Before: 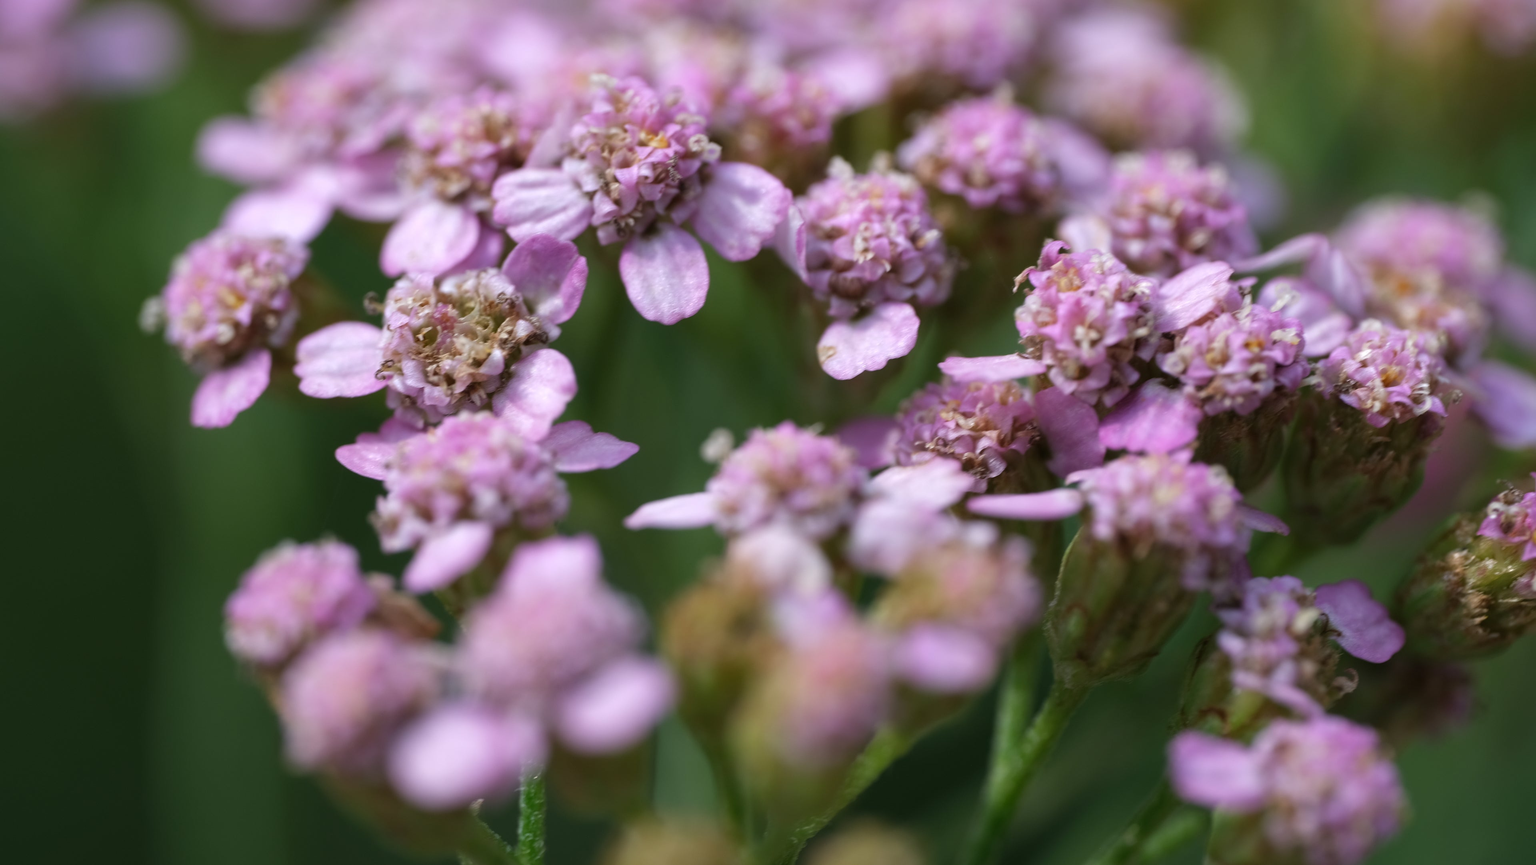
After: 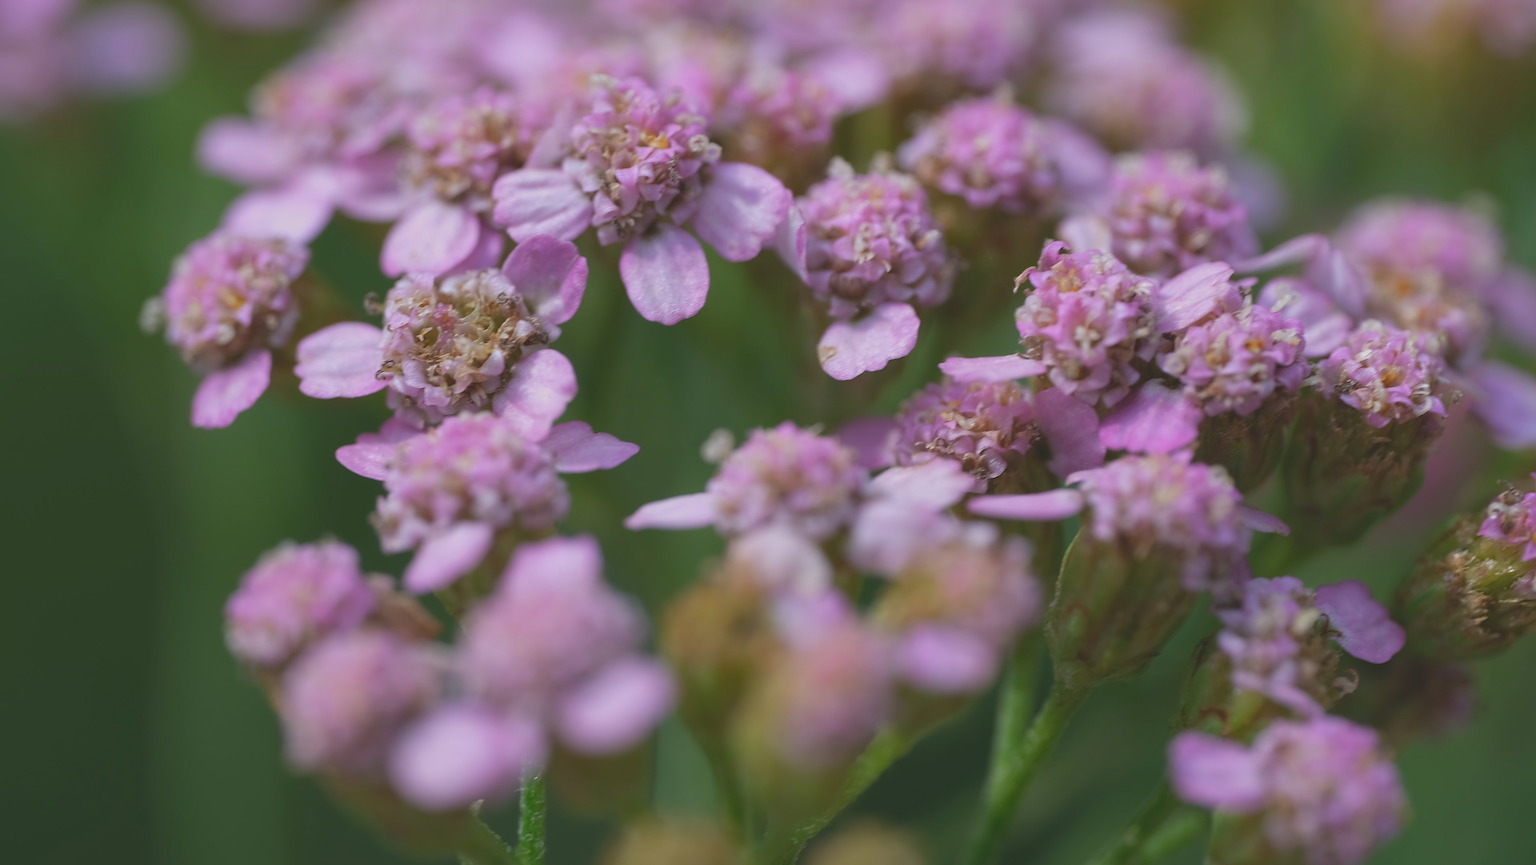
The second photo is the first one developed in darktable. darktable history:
color zones: curves: ch1 [(0.077, 0.436) (0.25, 0.5) (0.75, 0.5)]
contrast brightness saturation: contrast -0.293
sharpen: on, module defaults
base curve: curves: ch0 [(0, 0) (0.303, 0.277) (1, 1)], preserve colors none
